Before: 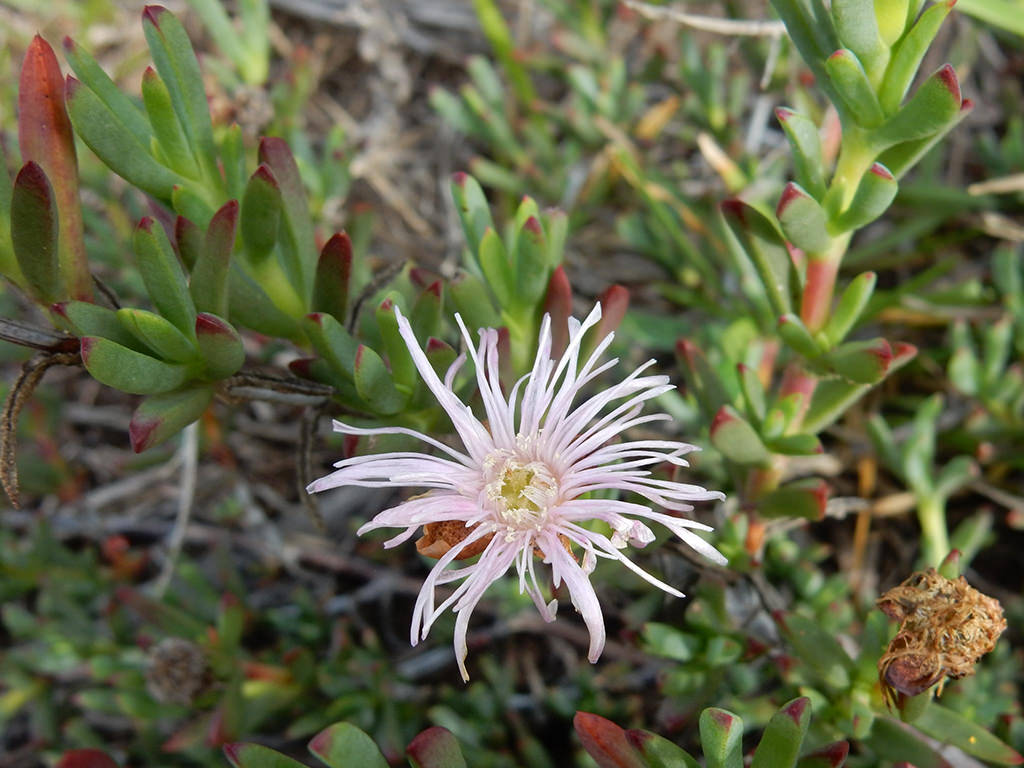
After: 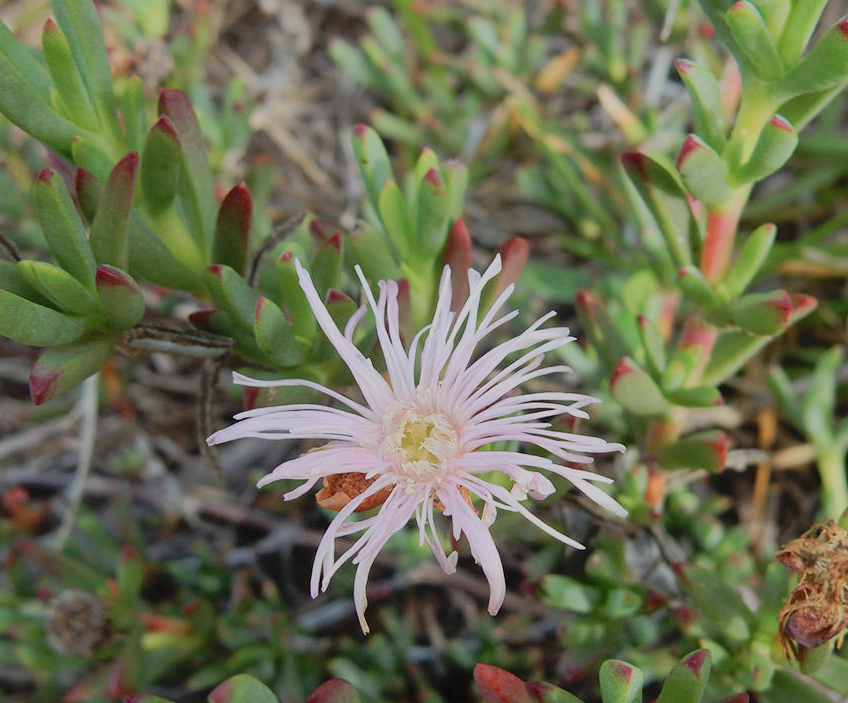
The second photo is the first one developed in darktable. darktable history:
white balance: emerald 1
contrast brightness saturation: contrast 0.24, brightness 0.26, saturation 0.39
crop: left 9.807%, top 6.259%, right 7.334%, bottom 2.177%
exposure: black level correction 0, exposure 1.5 EV, compensate exposure bias true, compensate highlight preservation false
color balance rgb: perceptual brilliance grading › global brilliance -48.39%
shadows and highlights: shadows 10, white point adjustment 1, highlights -40
